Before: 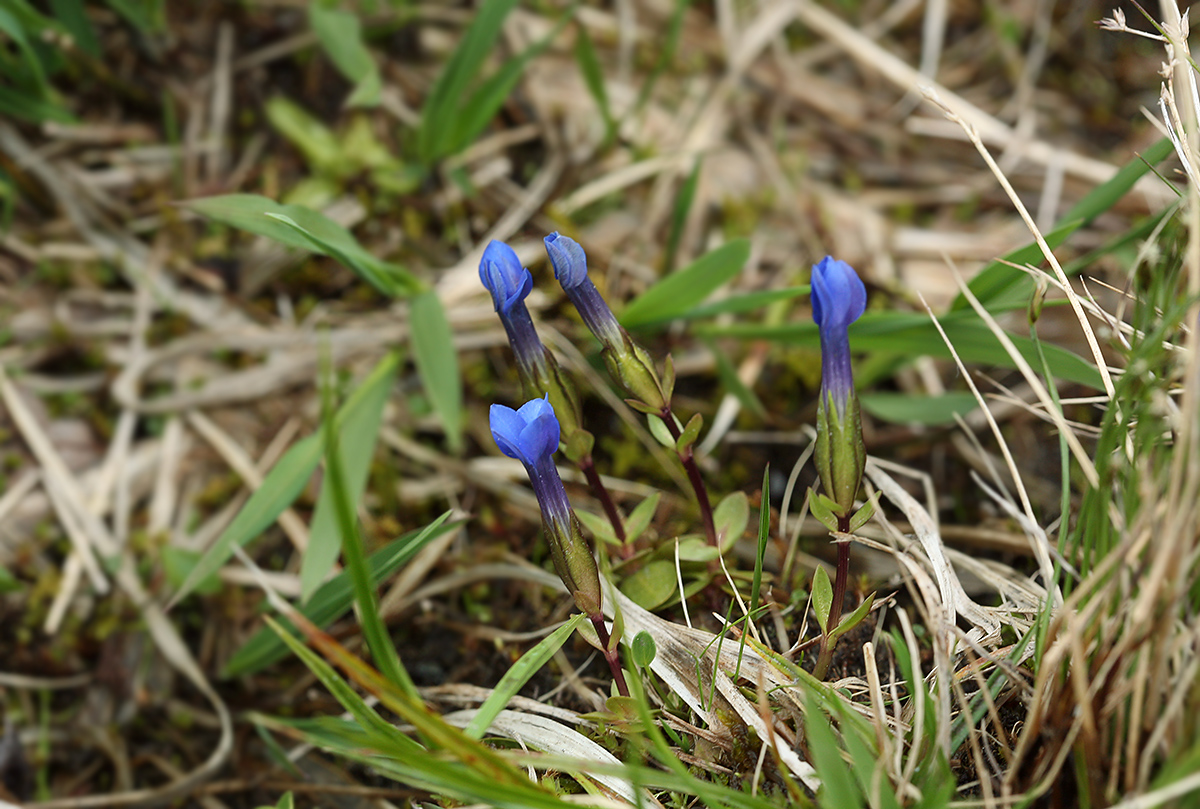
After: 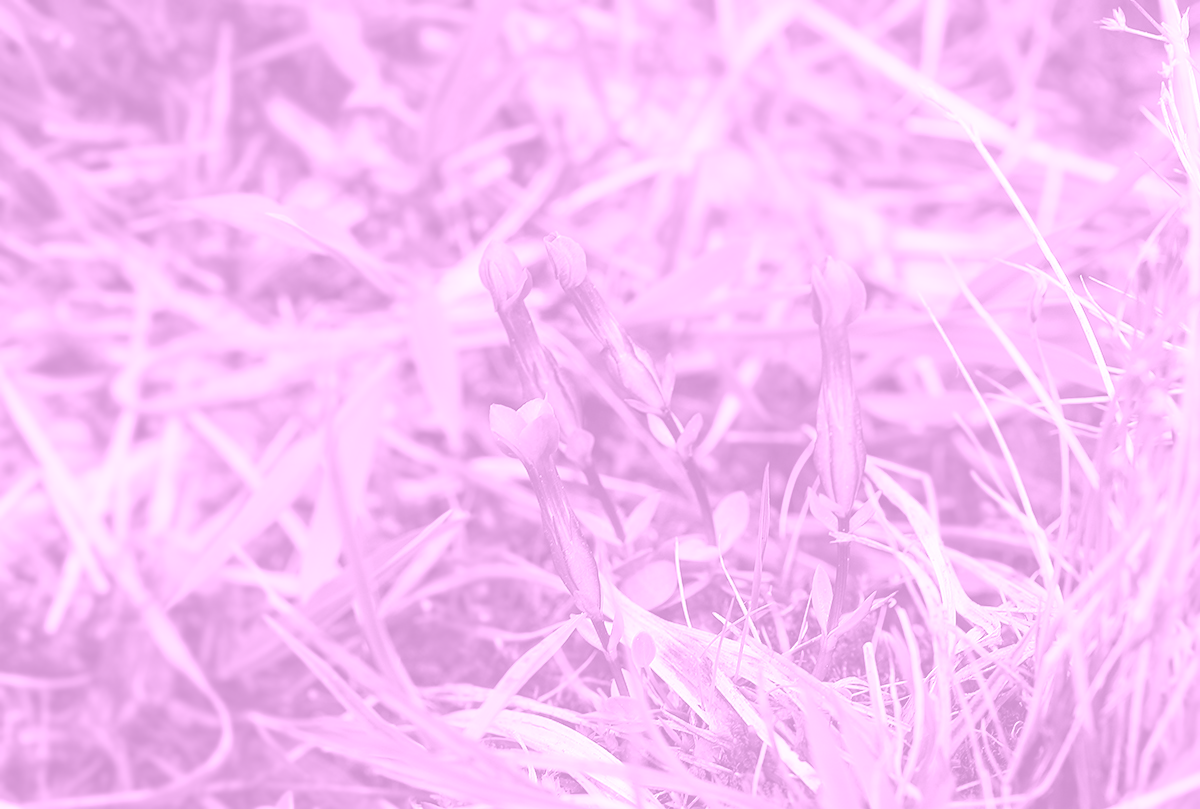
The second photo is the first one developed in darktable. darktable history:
exposure: black level correction 0, exposure 0.6 EV, compensate highlight preservation false
colorize: hue 331.2°, saturation 75%, source mix 30.28%, lightness 70.52%, version 1
color balance: mode lift, gamma, gain (sRGB), lift [0.997, 0.979, 1.021, 1.011], gamma [1, 1.084, 0.916, 0.998], gain [1, 0.87, 1.13, 1.101], contrast 4.55%, contrast fulcrum 38.24%, output saturation 104.09%
